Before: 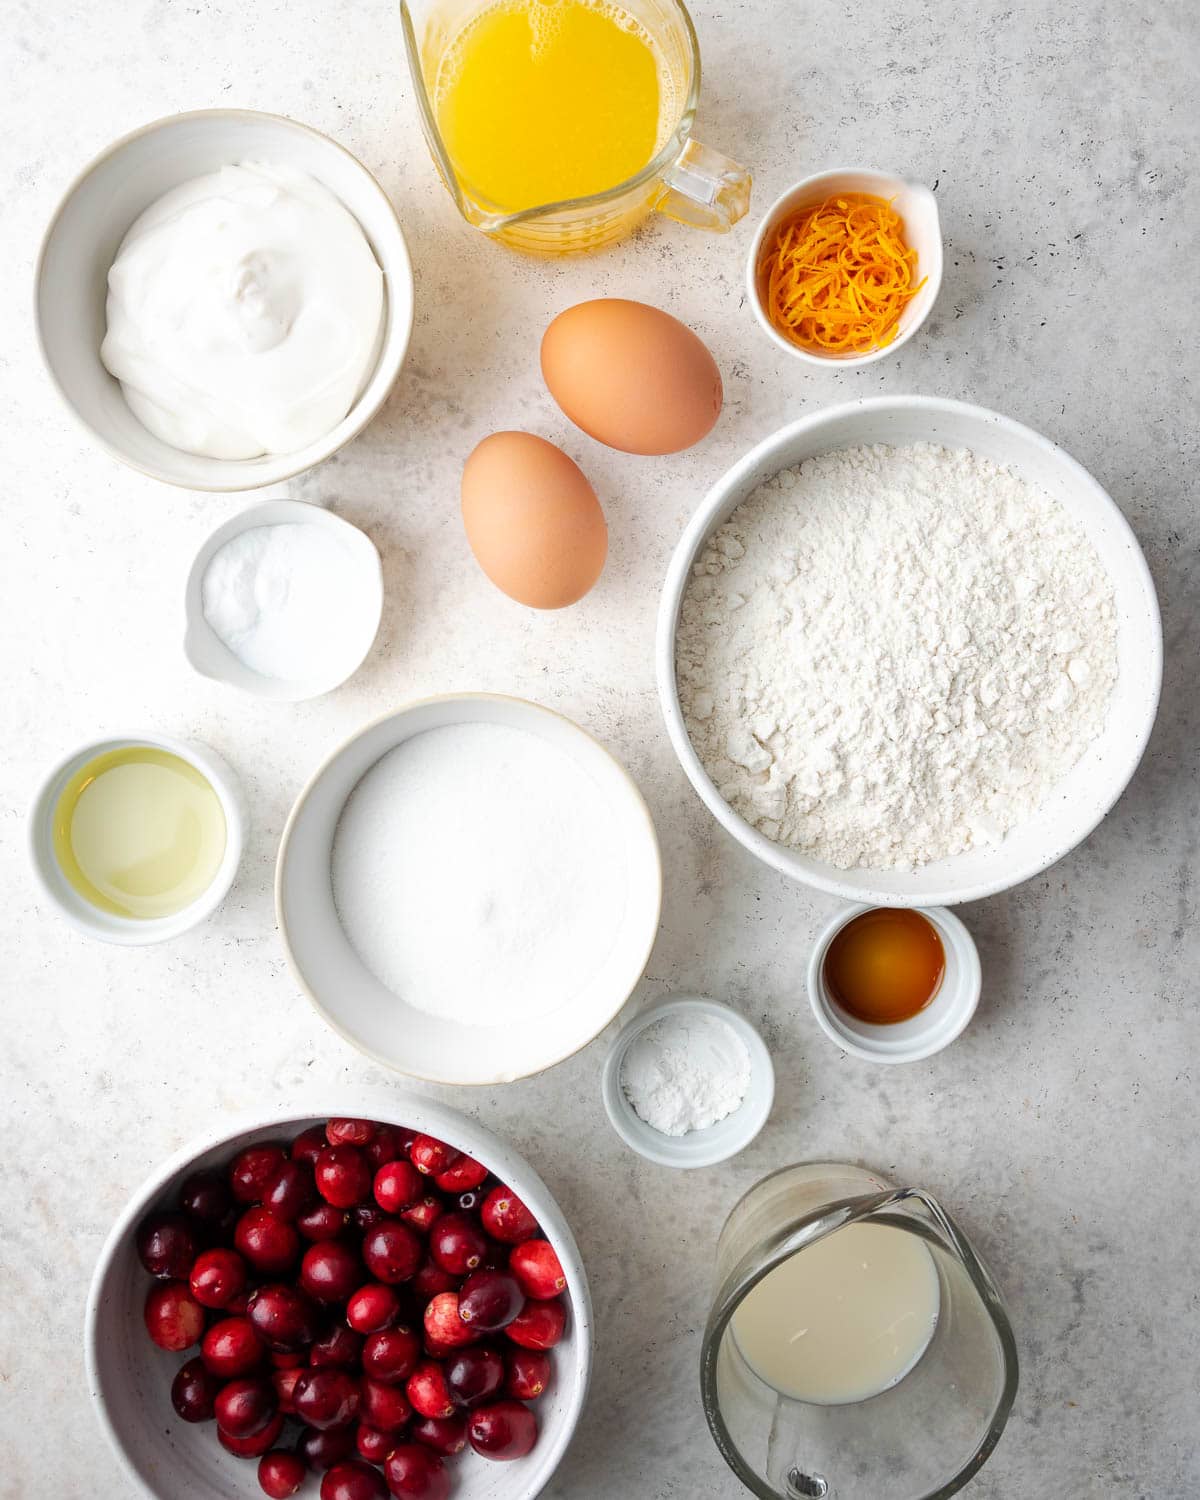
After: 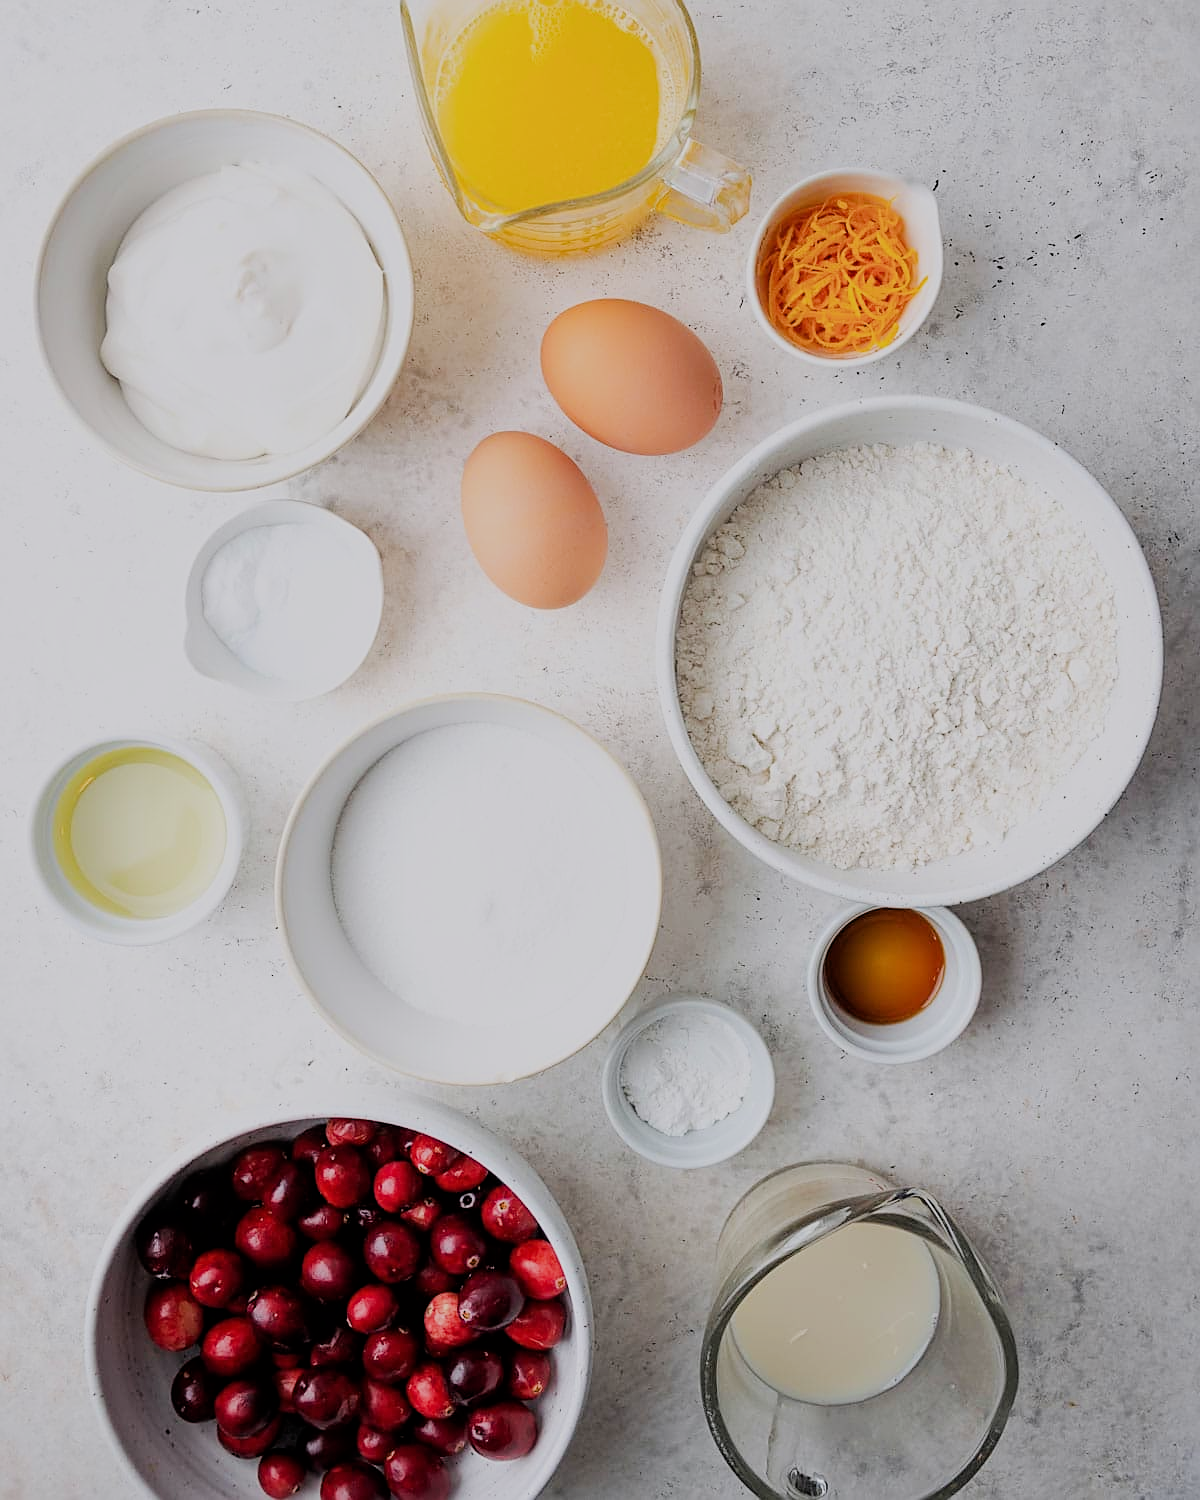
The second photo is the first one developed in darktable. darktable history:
sharpen: on, module defaults
filmic rgb: black relative exposure -6.98 EV, white relative exposure 5.63 EV, hardness 2.86
white balance: red 1.004, blue 1.024
